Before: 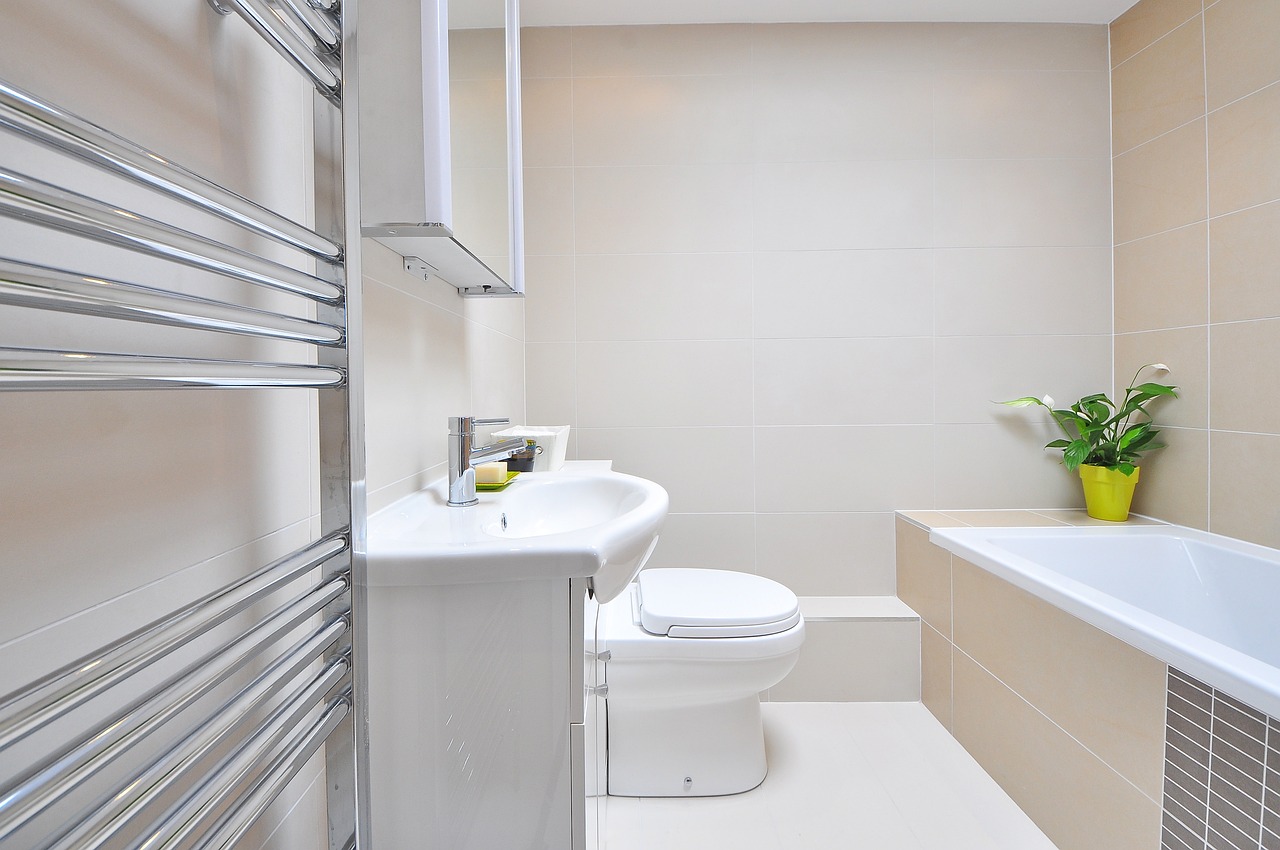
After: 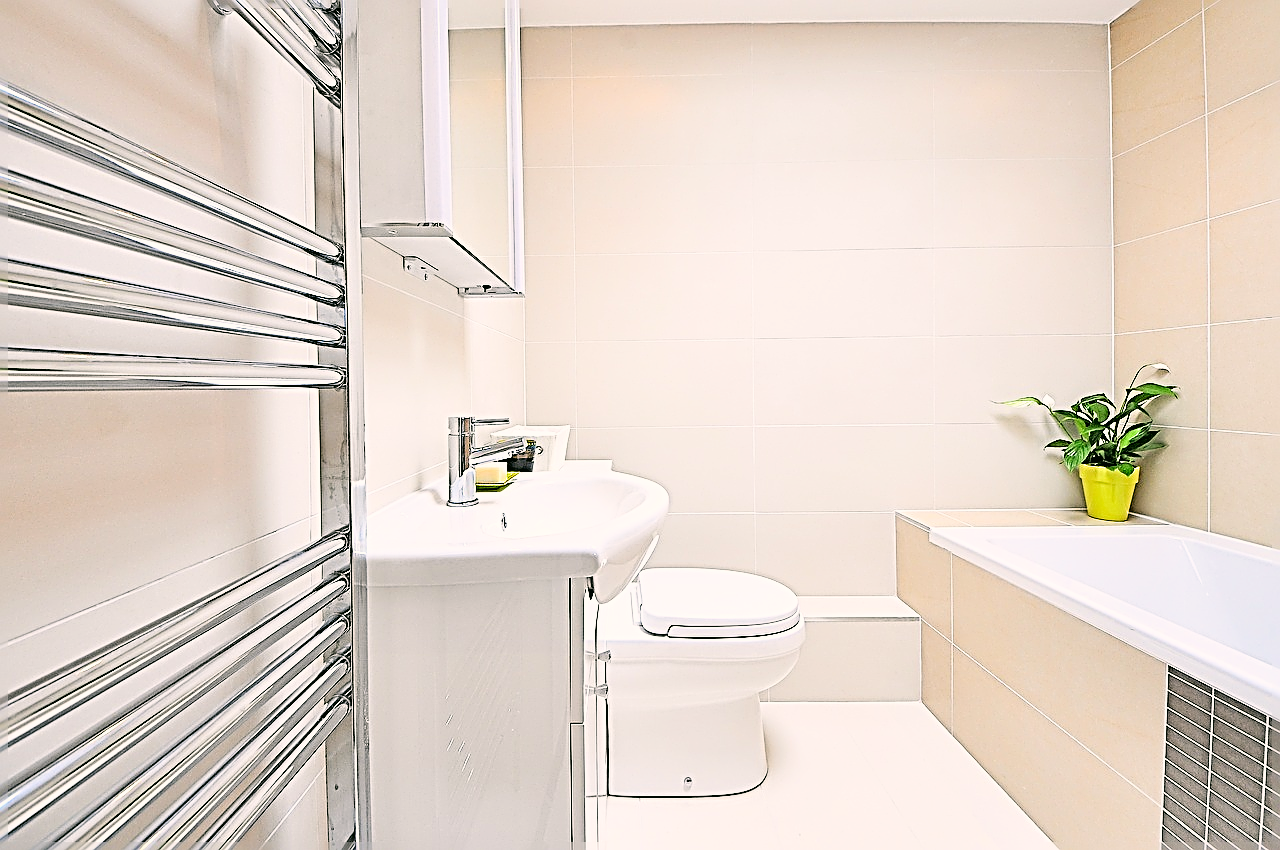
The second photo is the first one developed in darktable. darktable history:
color correction: highlights a* 4.16, highlights b* 4.98, shadows a* -6.77, shadows b* 4.71
sharpen: radius 3.162, amount 1.716
filmic rgb: black relative exposure -3.9 EV, white relative exposure 3.17 EV, hardness 2.87
contrast brightness saturation: contrast 0.149, brightness 0.04
contrast equalizer: octaves 7, y [[0.5, 0.5, 0.472, 0.5, 0.5, 0.5], [0.5 ×6], [0.5 ×6], [0 ×6], [0 ×6]]
exposure: black level correction 0.001, exposure 0.499 EV, compensate exposure bias true, compensate highlight preservation false
